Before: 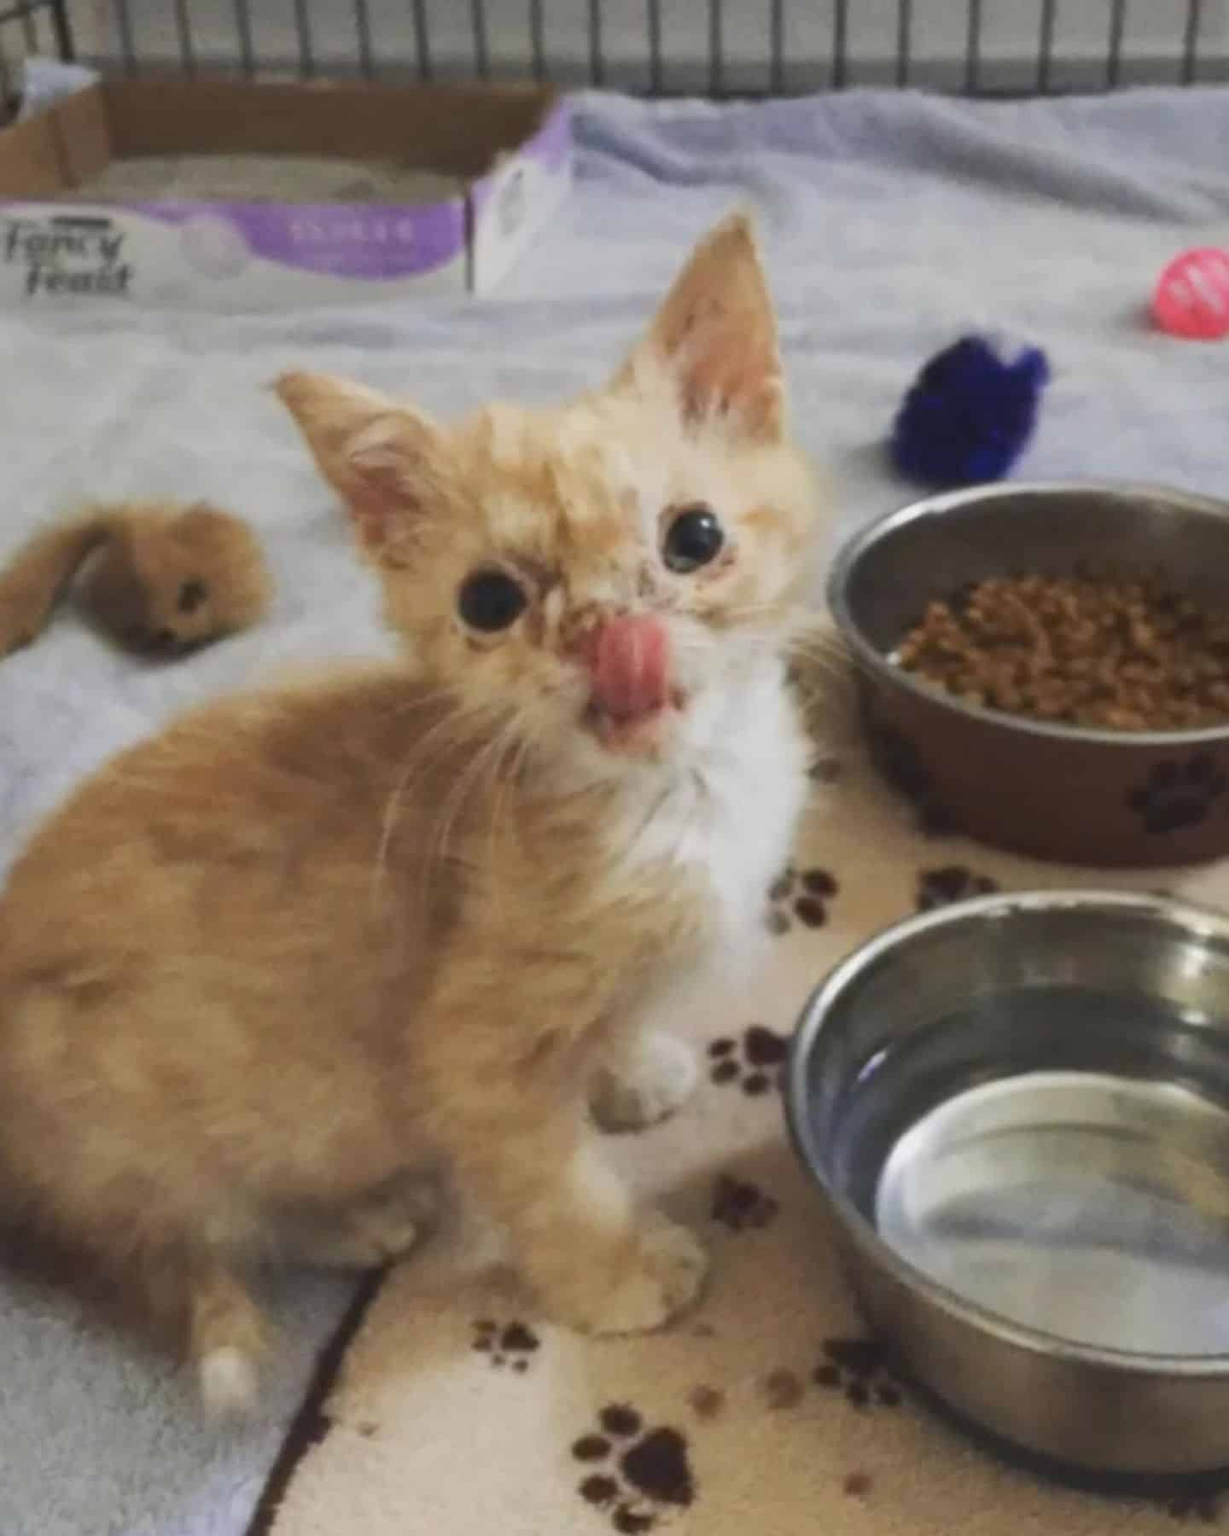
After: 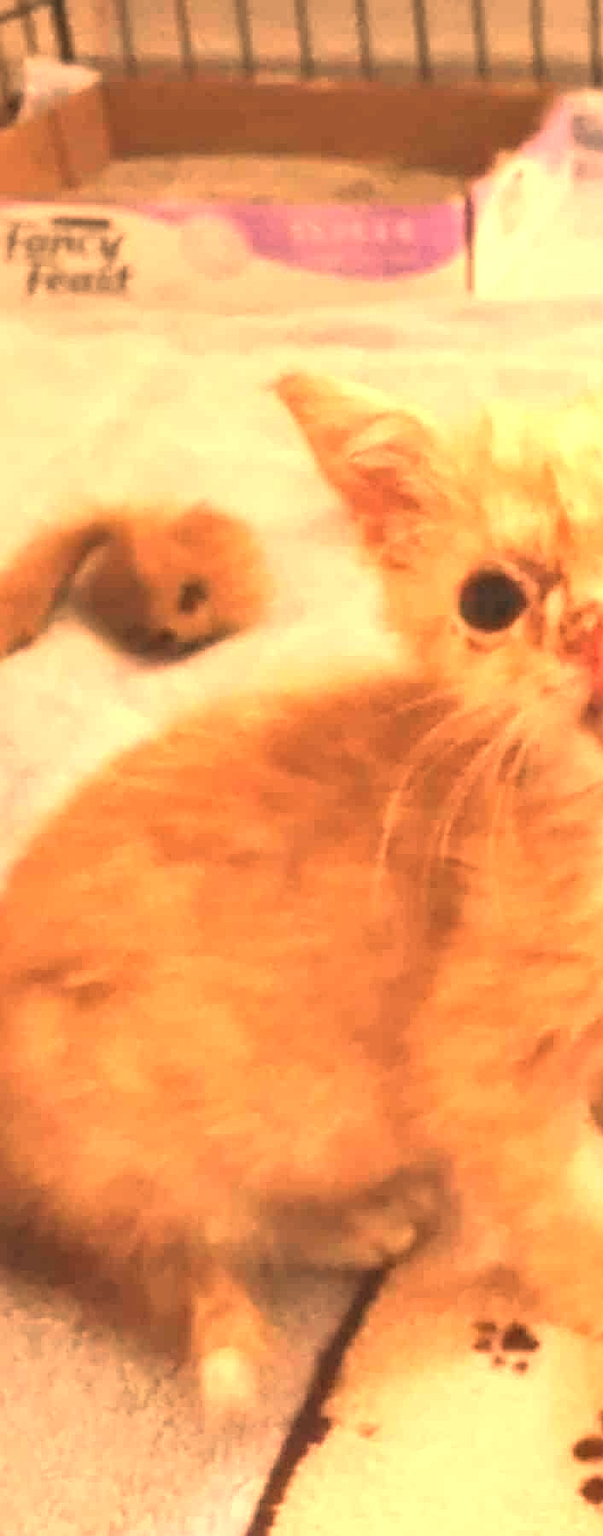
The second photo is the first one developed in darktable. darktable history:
exposure: exposure 0.999 EV, compensate highlight preservation false
crop and rotate: left 0%, top 0%, right 50.845%
white balance: red 1.467, blue 0.684
sharpen: radius 1.967
